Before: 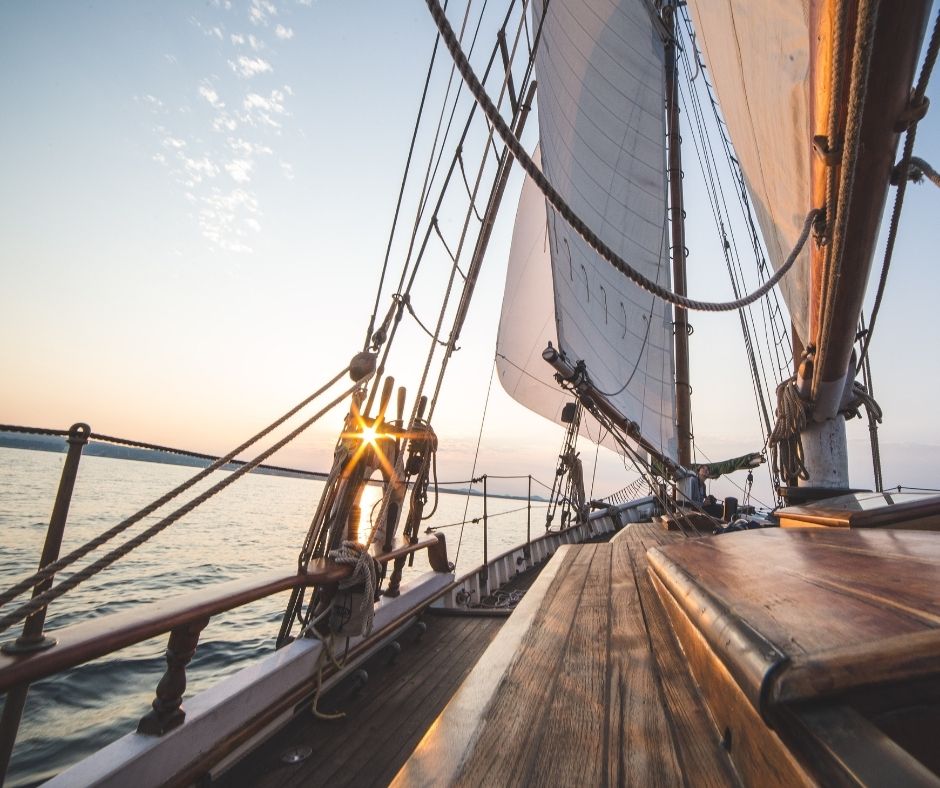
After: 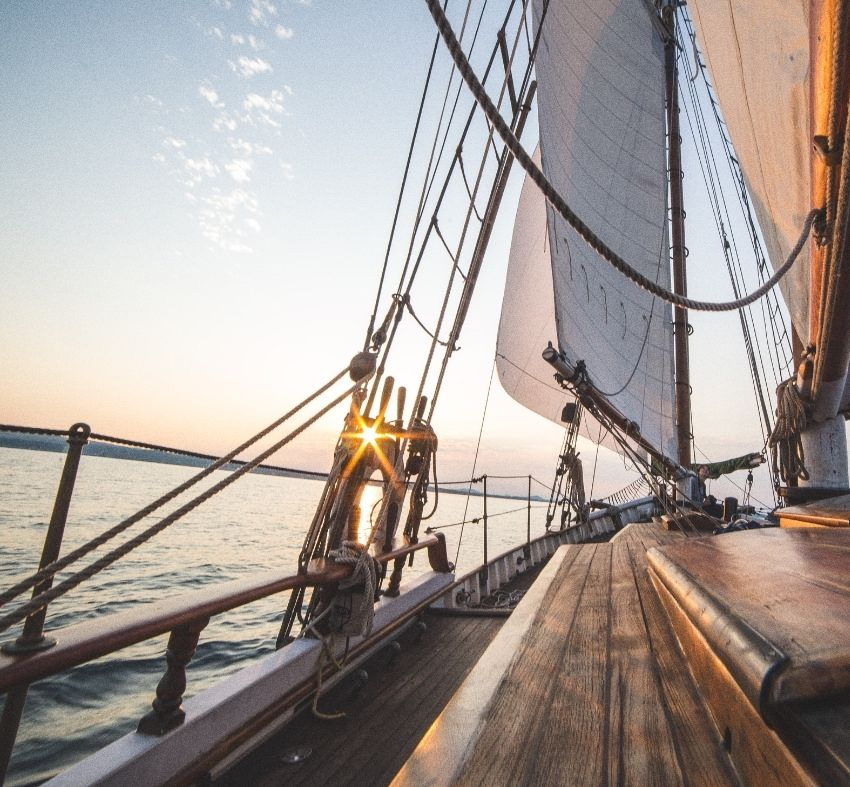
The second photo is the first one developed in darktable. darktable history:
crop: right 9.509%, bottom 0.031%
grain: coarseness 0.09 ISO
